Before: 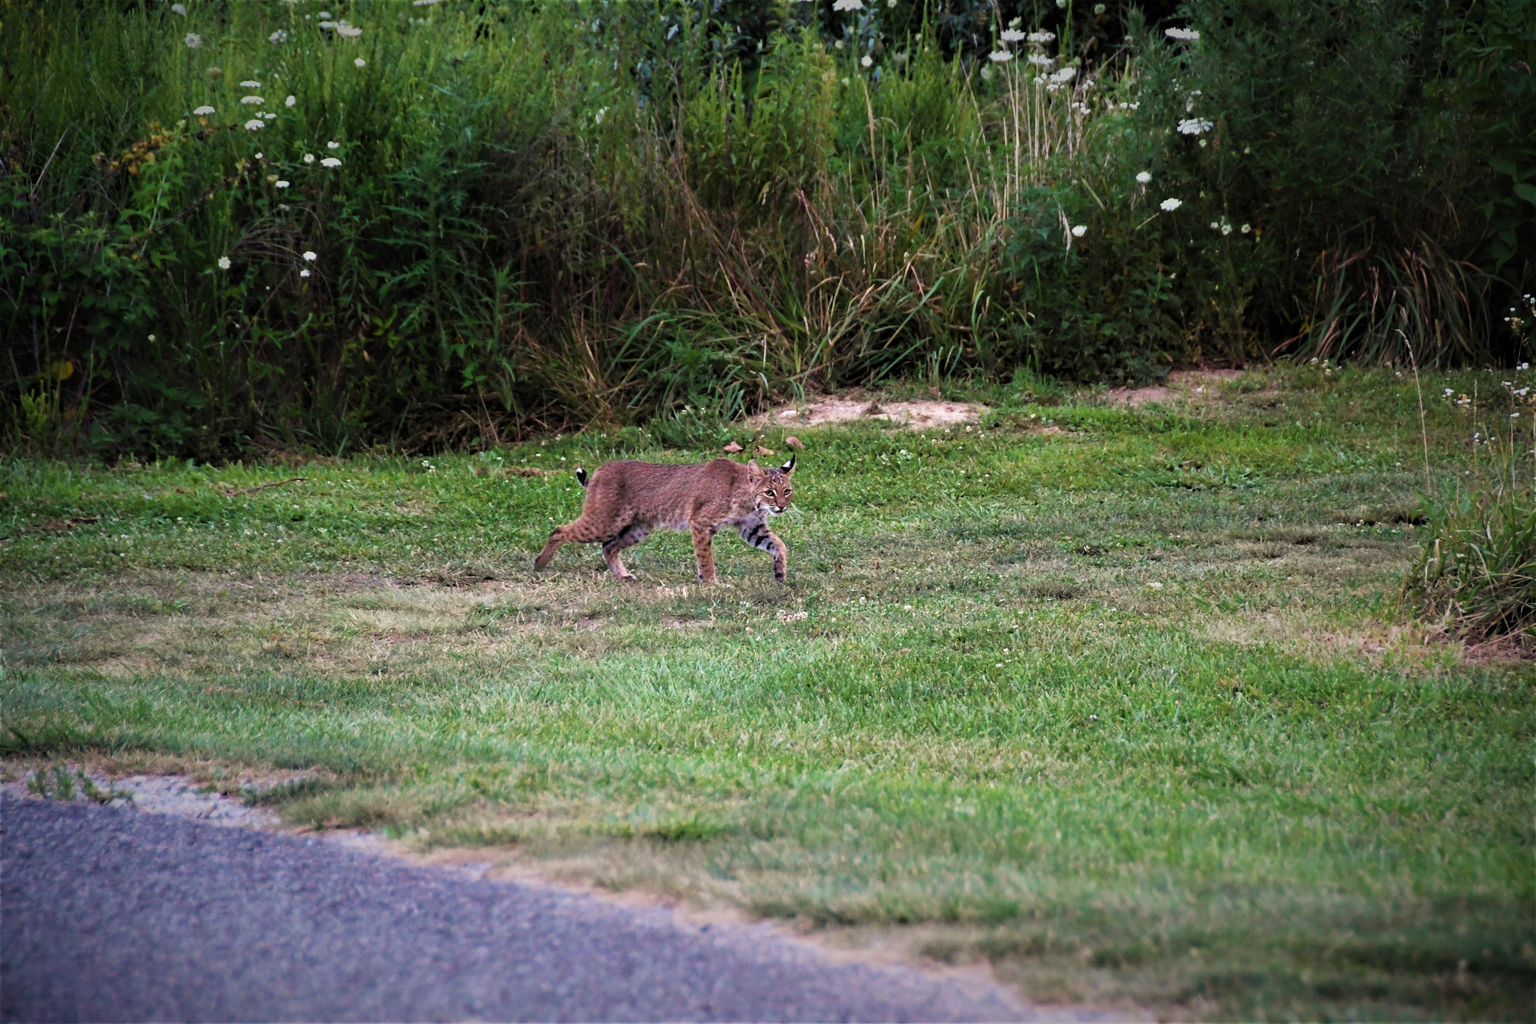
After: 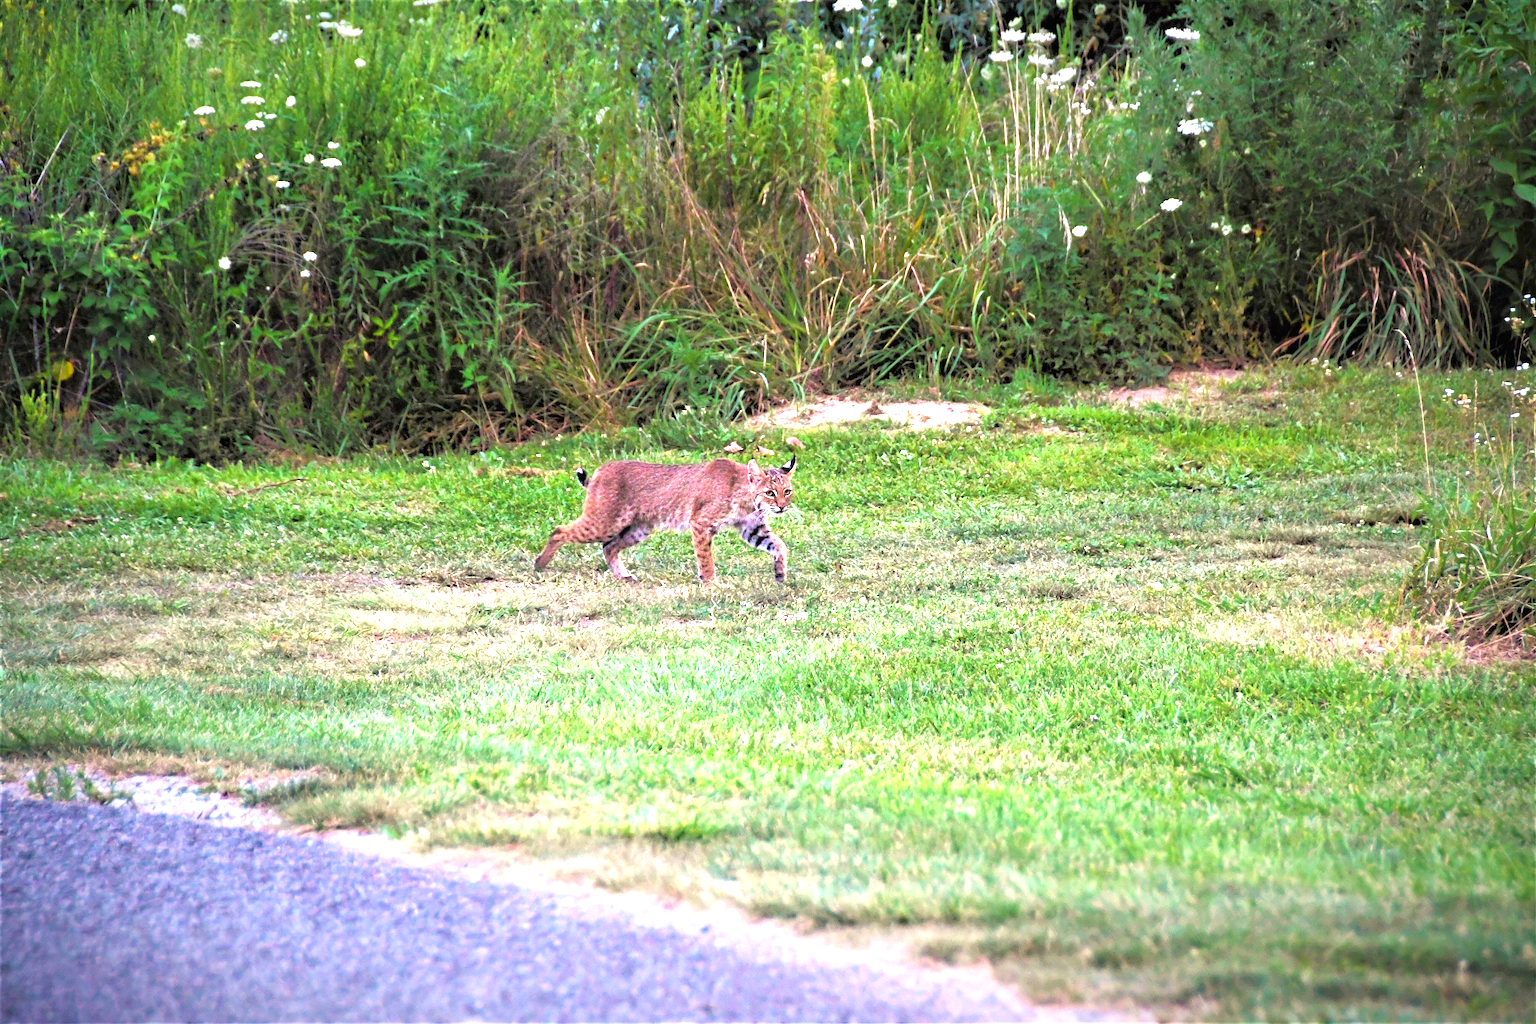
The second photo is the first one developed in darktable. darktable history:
tone equalizer: -7 EV 0.159 EV, -6 EV 0.596 EV, -5 EV 1.11 EV, -4 EV 1.31 EV, -3 EV 1.12 EV, -2 EV 0.6 EV, -1 EV 0.148 EV
exposure: black level correction 0, exposure 1.485 EV, compensate exposure bias true, compensate highlight preservation false
contrast brightness saturation: contrast 0.045, saturation 0.157
